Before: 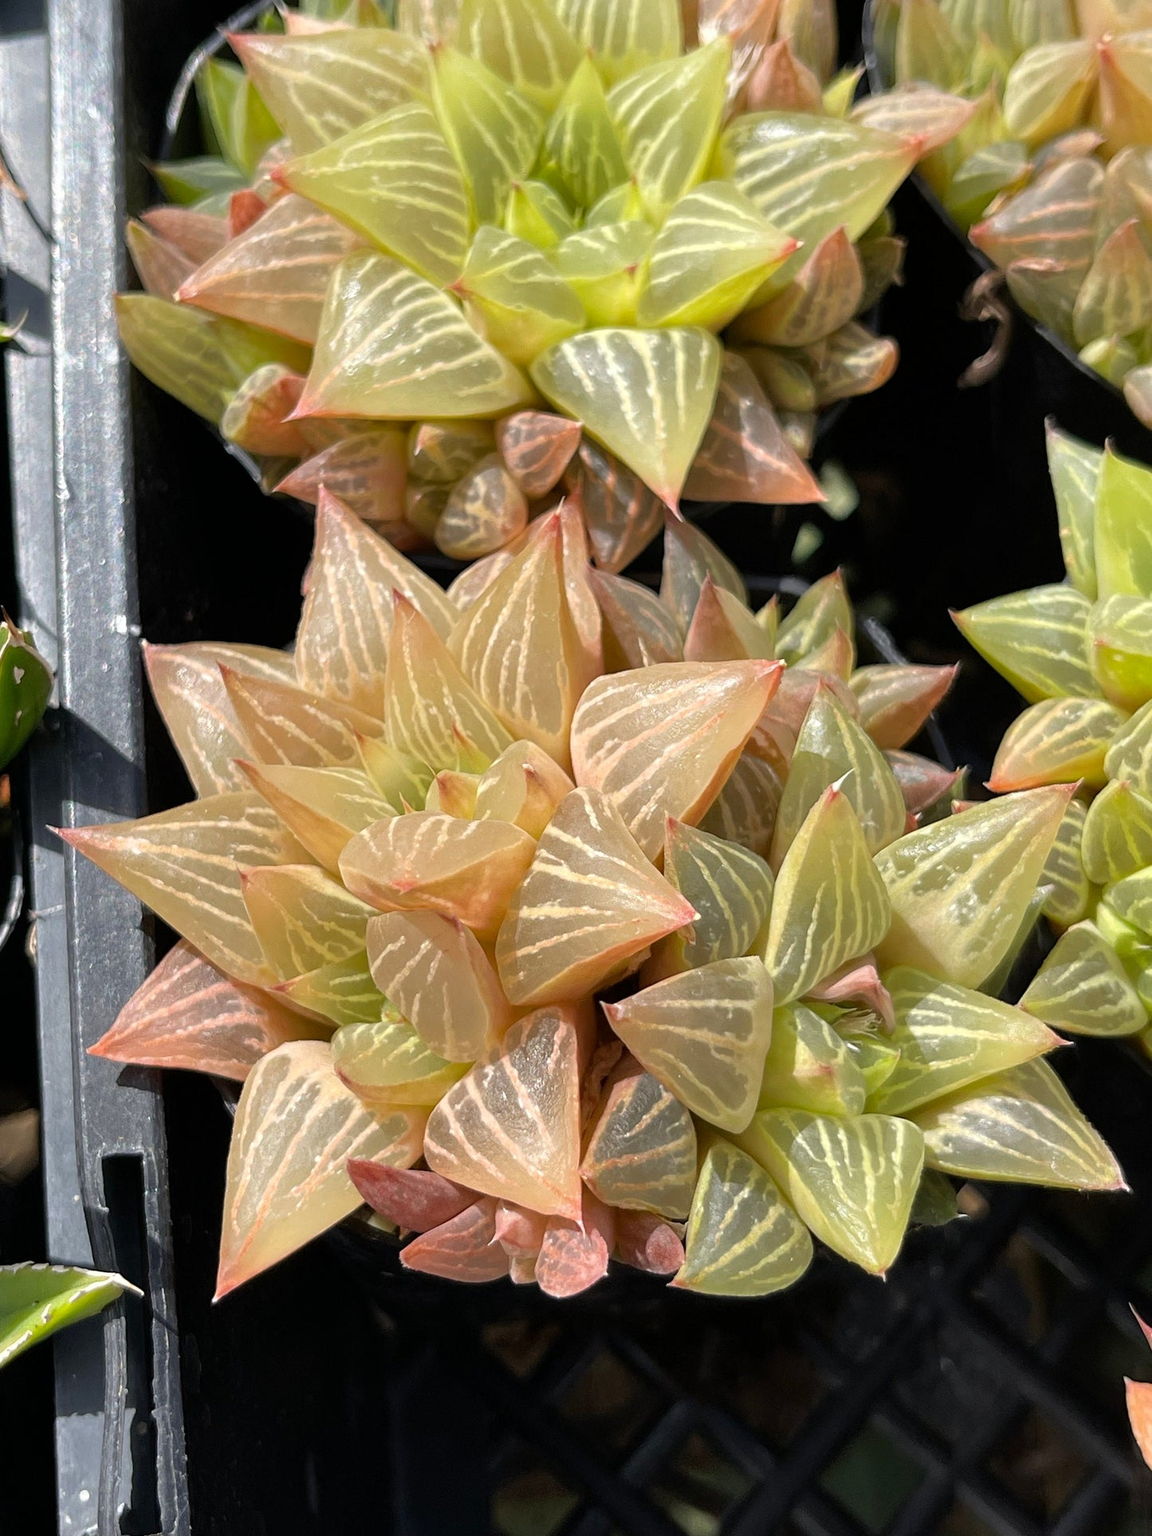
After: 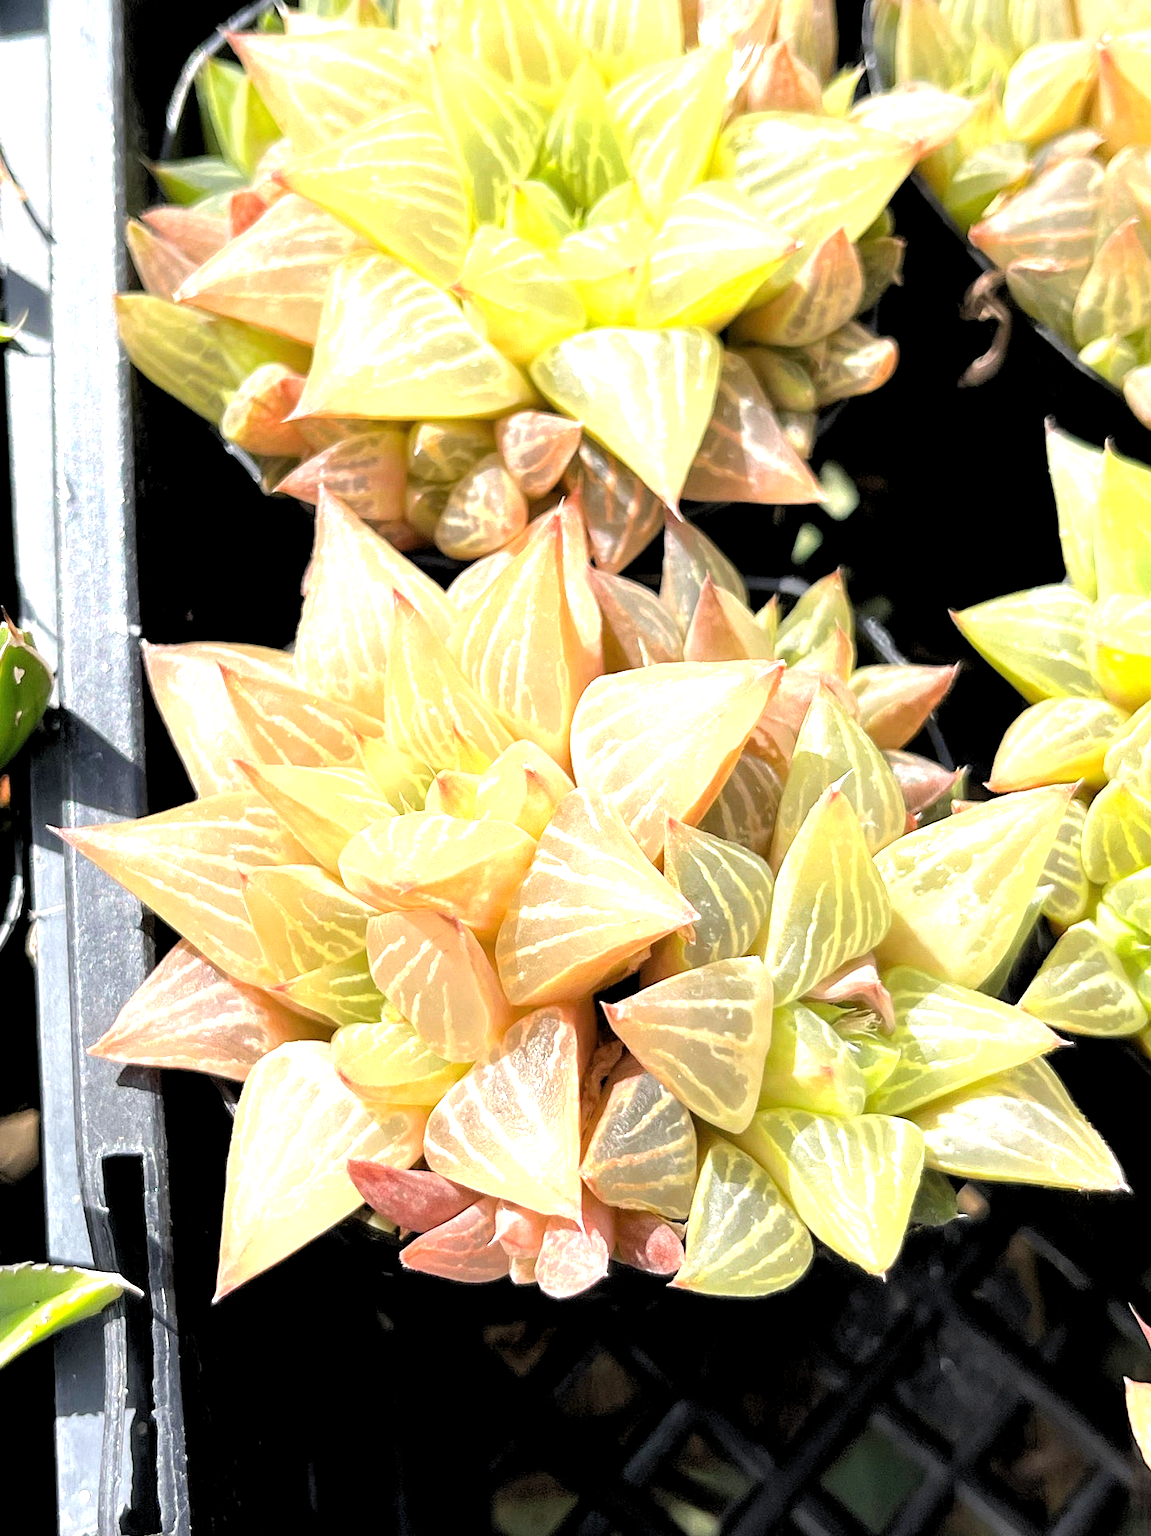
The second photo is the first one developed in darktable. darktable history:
exposure: black level correction 0, exposure 1.1 EV, compensate exposure bias true, compensate highlight preservation false
rgb levels: levels [[0.01, 0.419, 0.839], [0, 0.5, 1], [0, 0.5, 1]]
